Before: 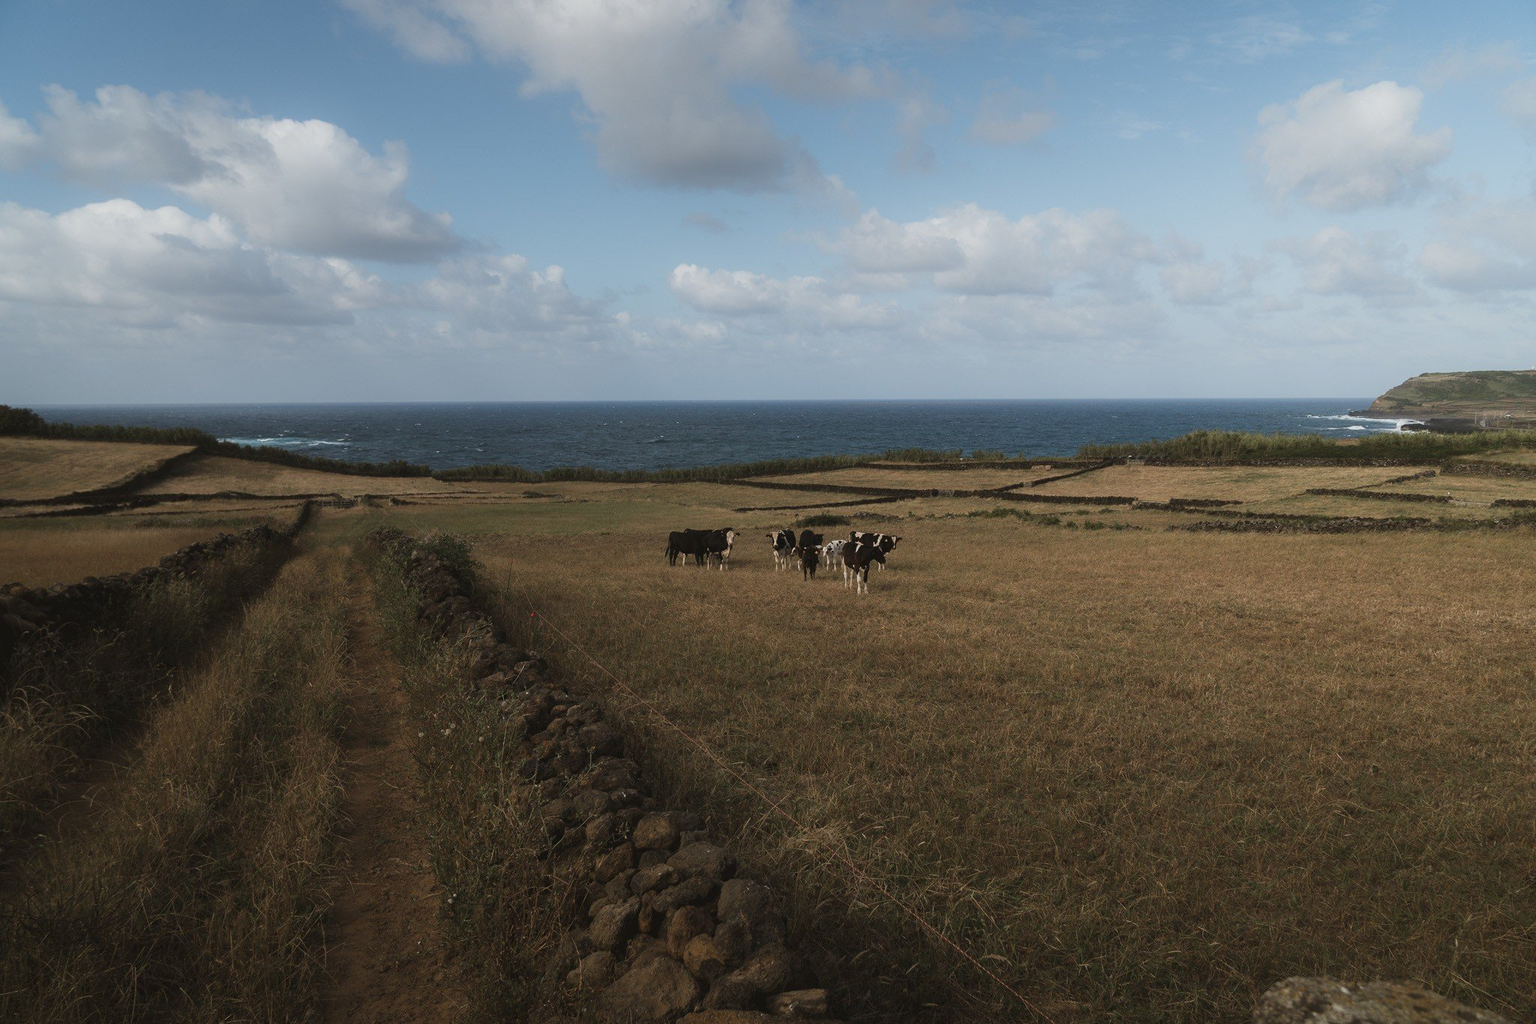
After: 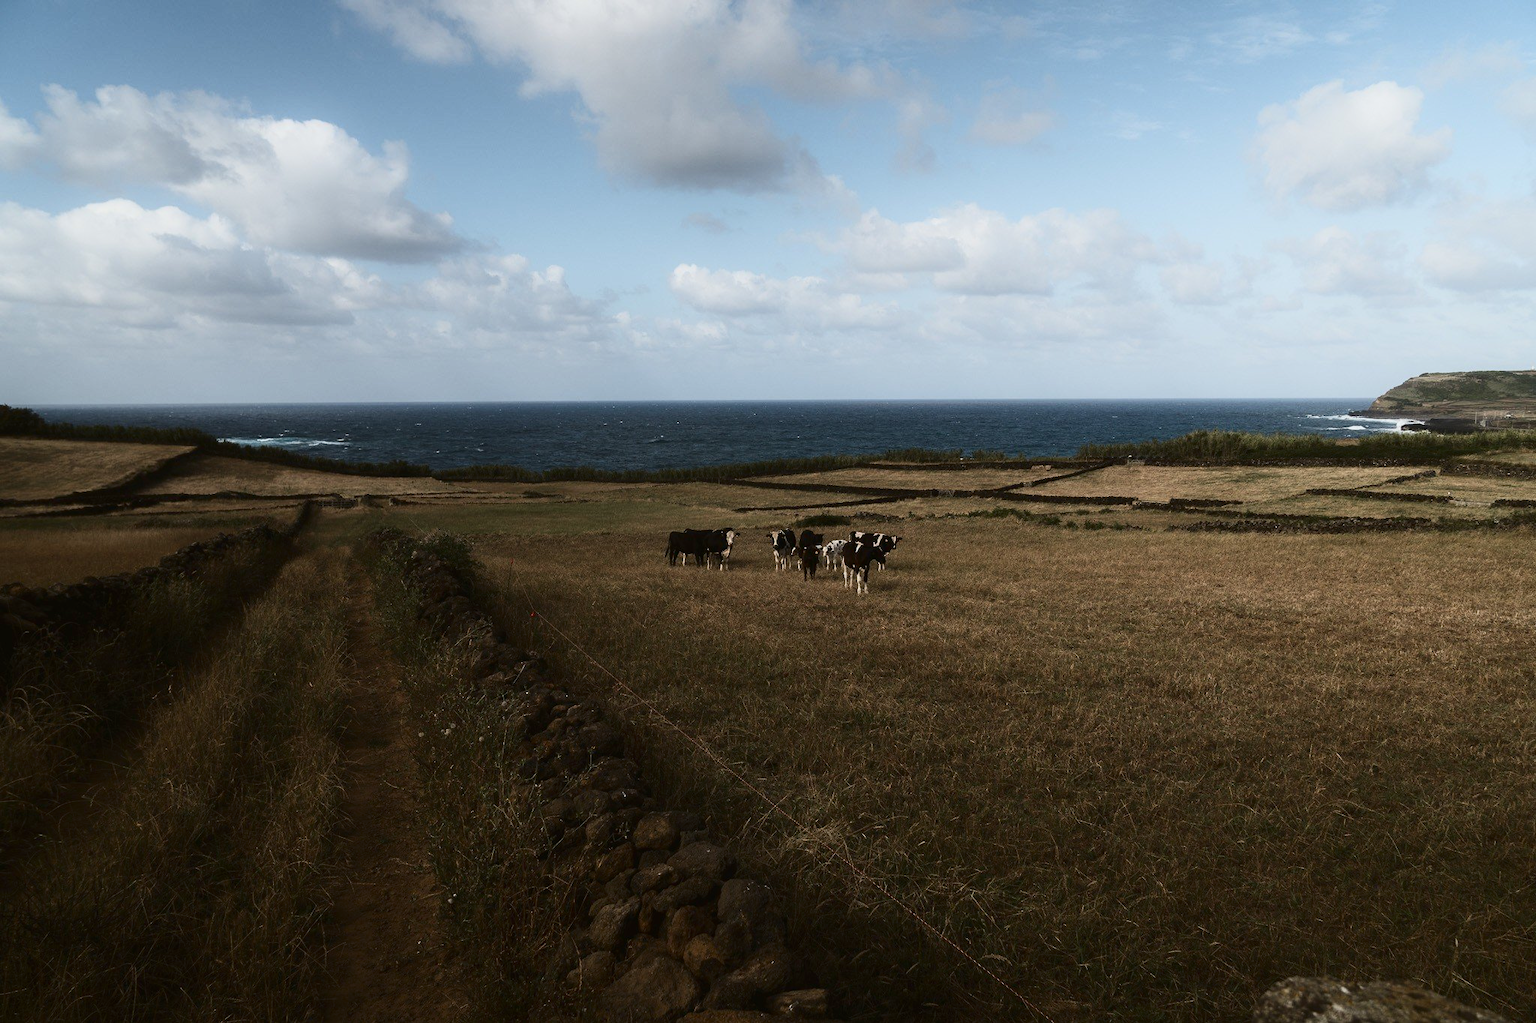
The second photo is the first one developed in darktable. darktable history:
contrast brightness saturation: contrast 0.298
